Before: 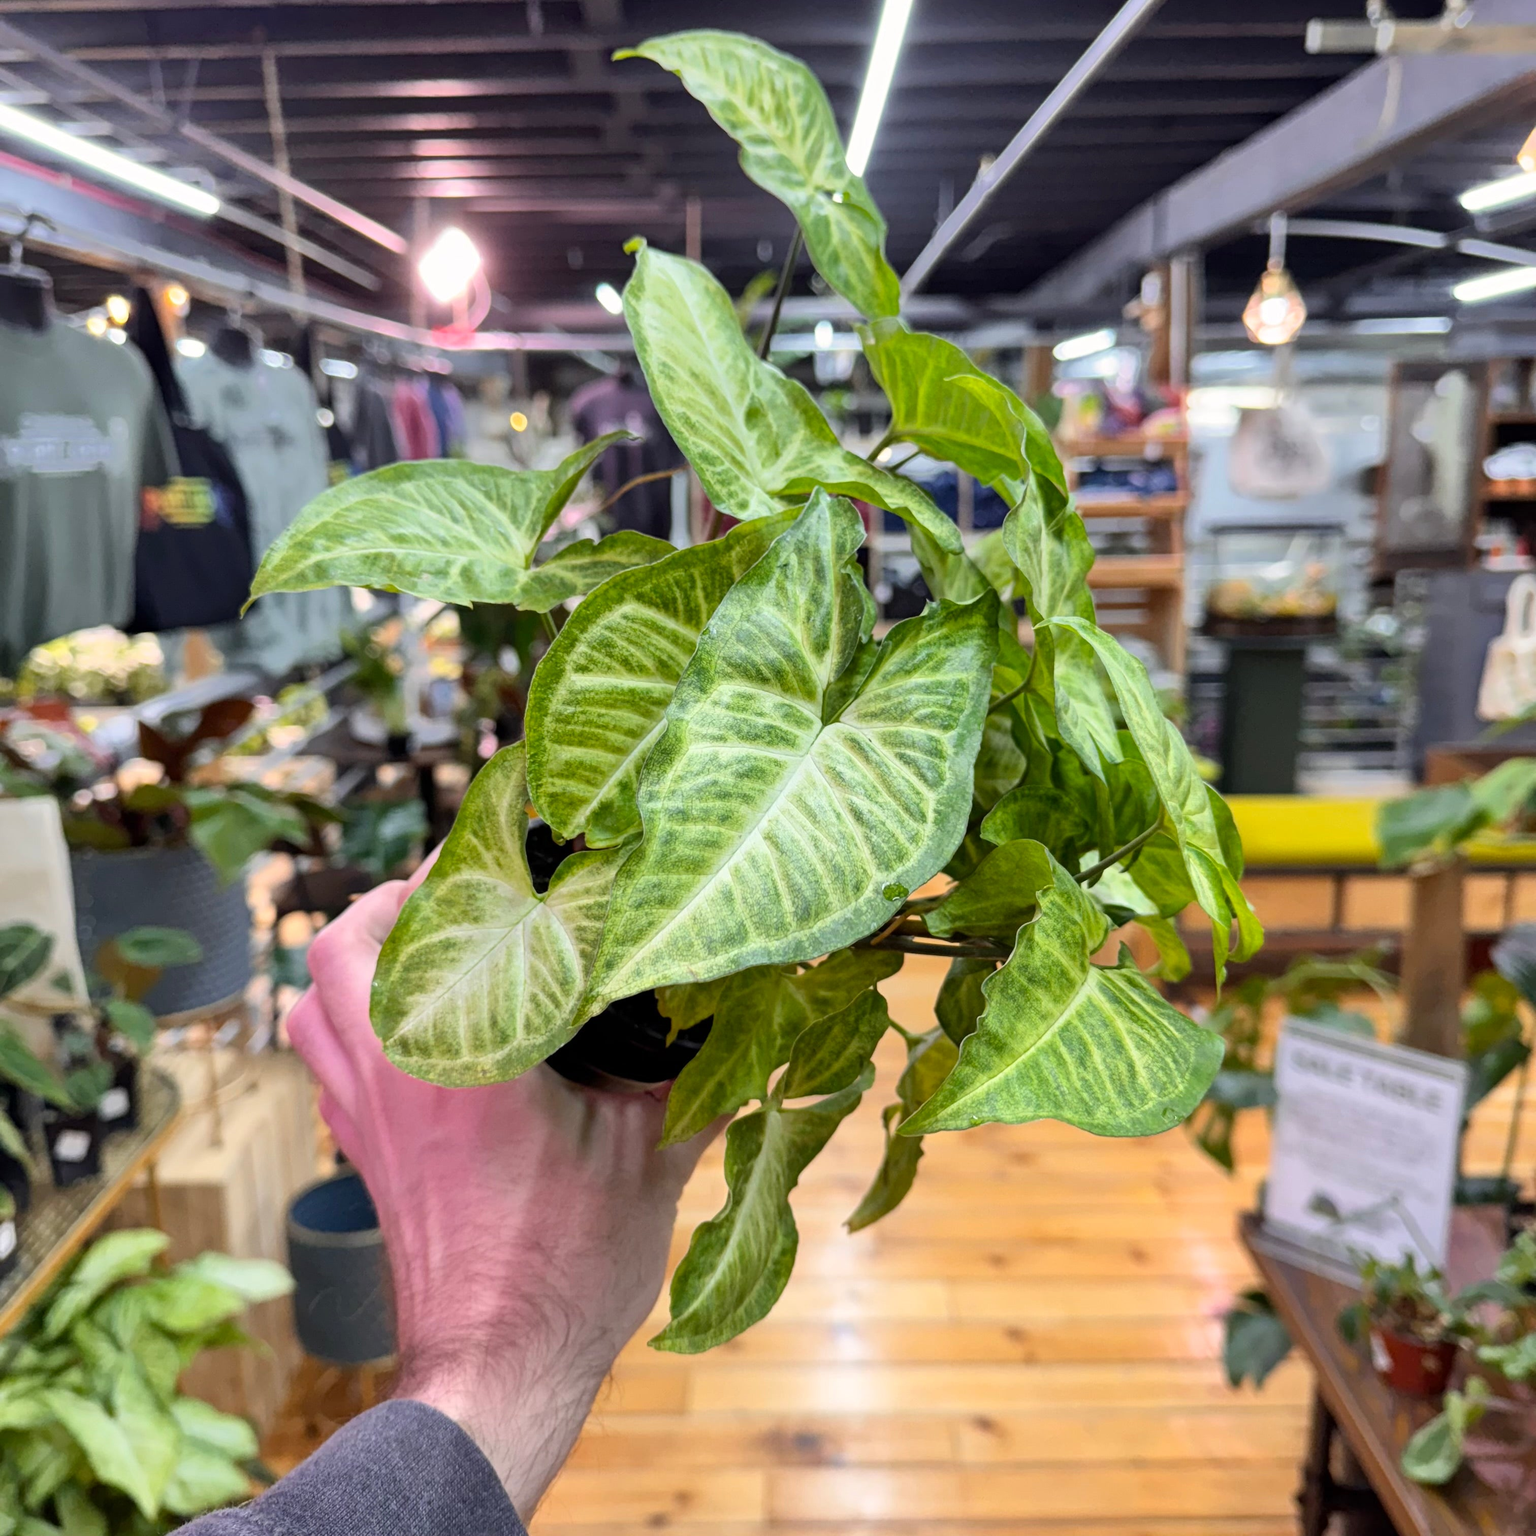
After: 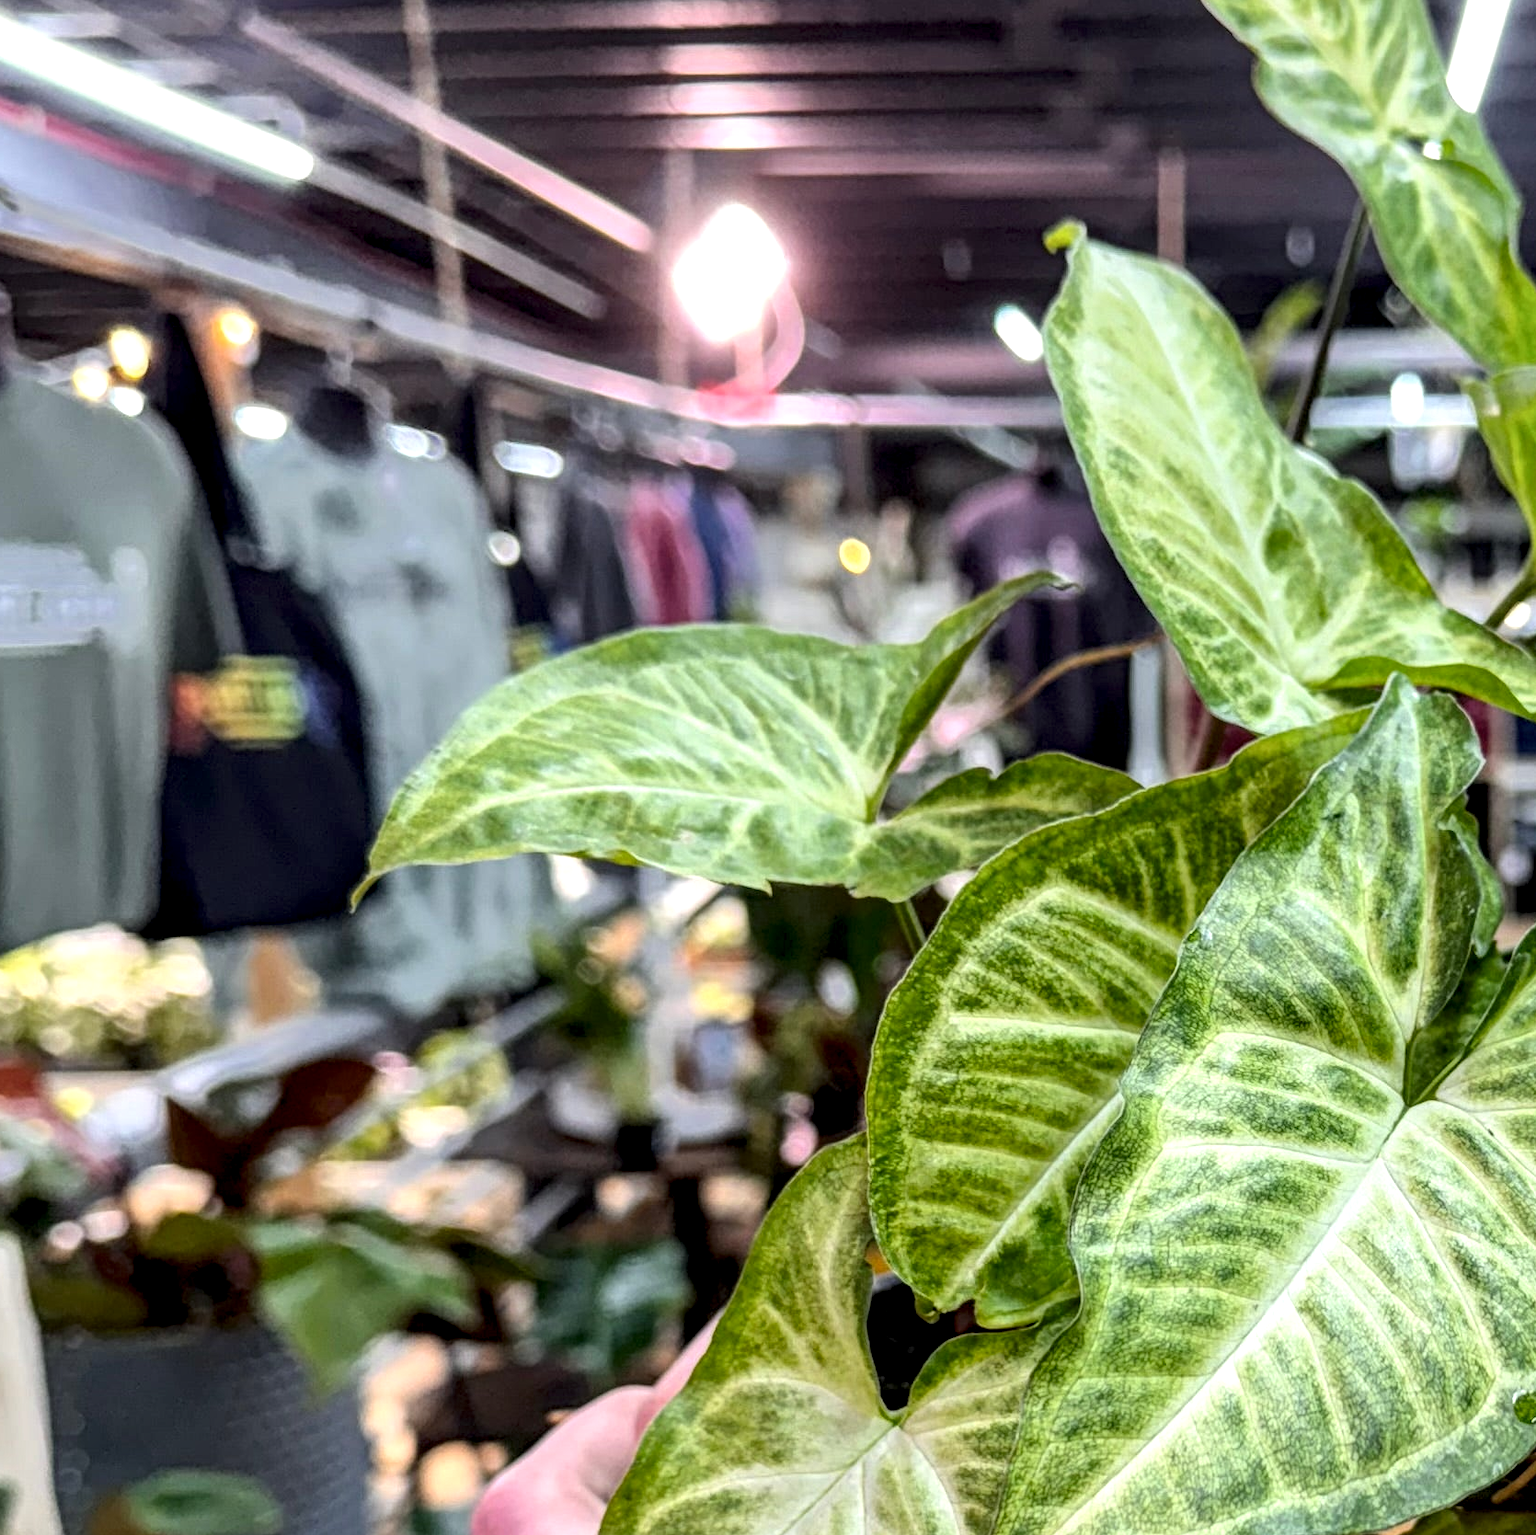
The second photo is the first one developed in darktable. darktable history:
local contrast: highlights 60%, shadows 62%, detail 160%
crop and rotate: left 3.065%, top 7.49%, right 41.694%, bottom 37.301%
